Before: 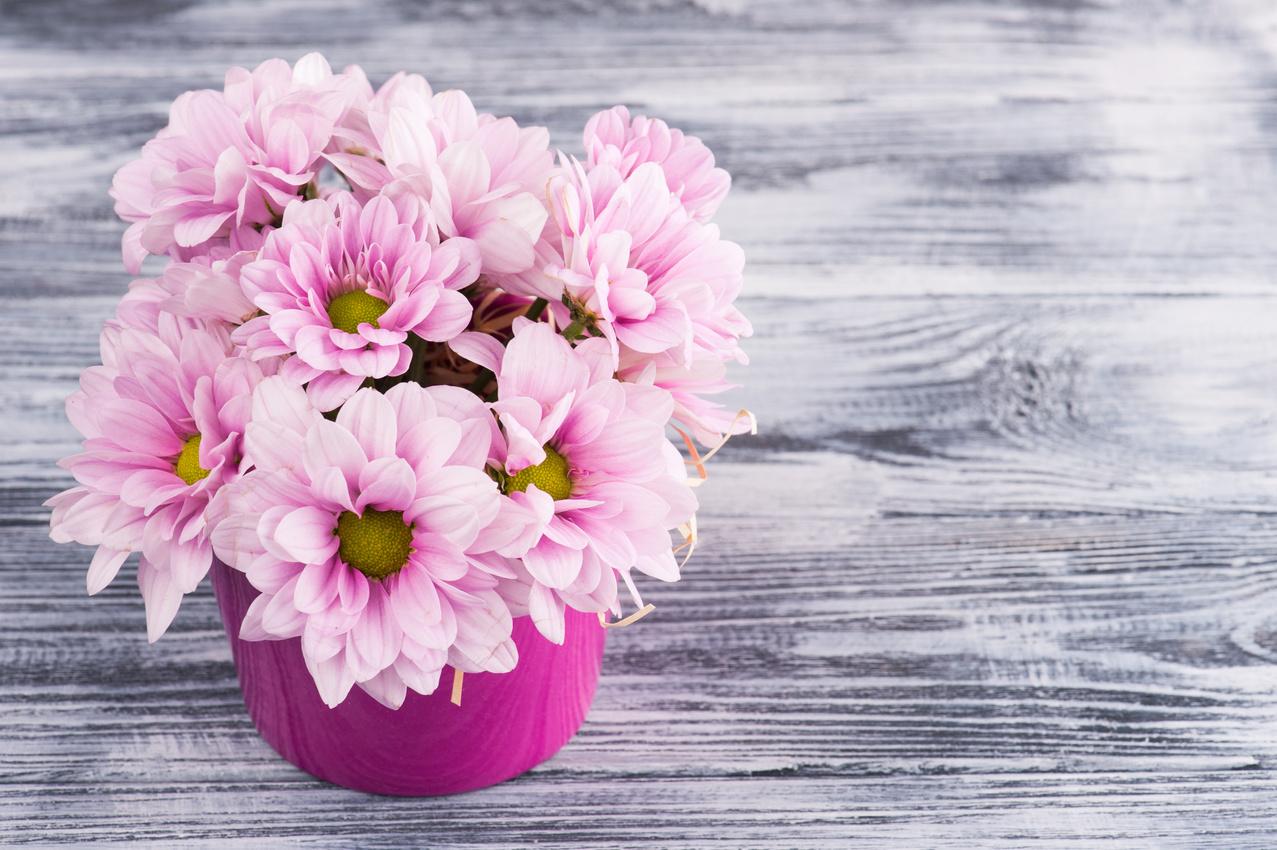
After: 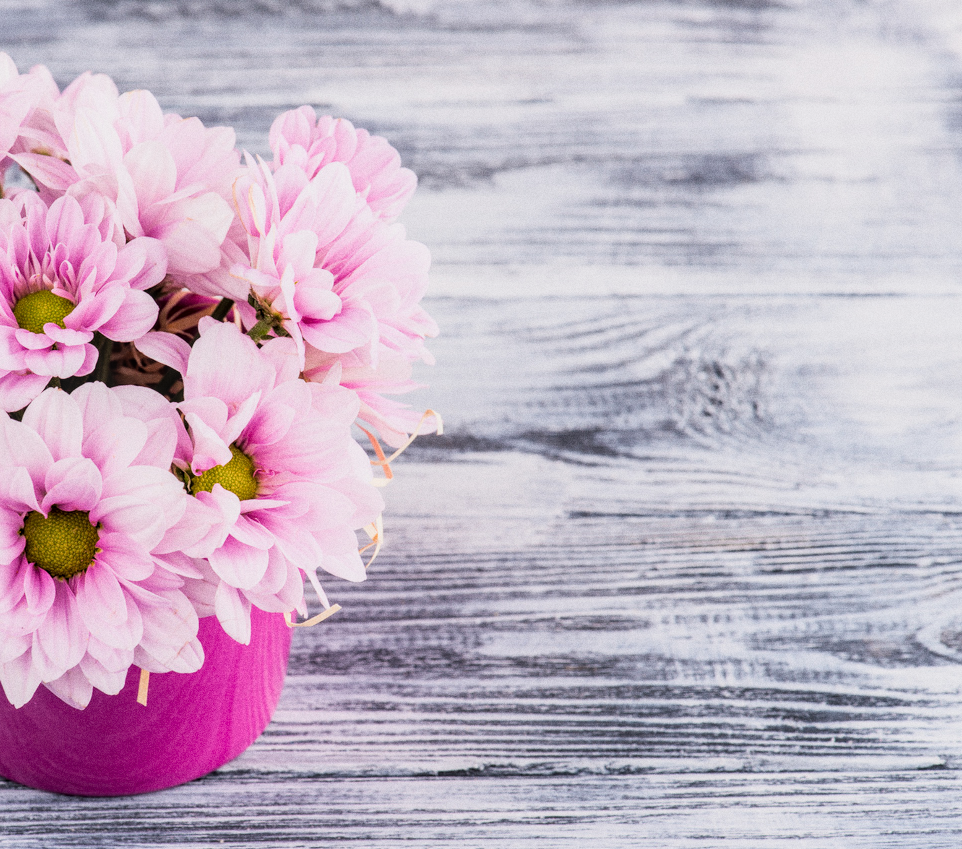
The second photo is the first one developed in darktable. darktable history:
grain: coarseness 0.09 ISO
crop and rotate: left 24.6%
filmic rgb: black relative exposure -7.75 EV, white relative exposure 4.4 EV, threshold 3 EV, hardness 3.76, latitude 50%, contrast 1.1, color science v5 (2021), contrast in shadows safe, contrast in highlights safe, enable highlight reconstruction true
exposure: black level correction 0, exposure 0.3 EV, compensate highlight preservation false
local contrast: detail 130%
